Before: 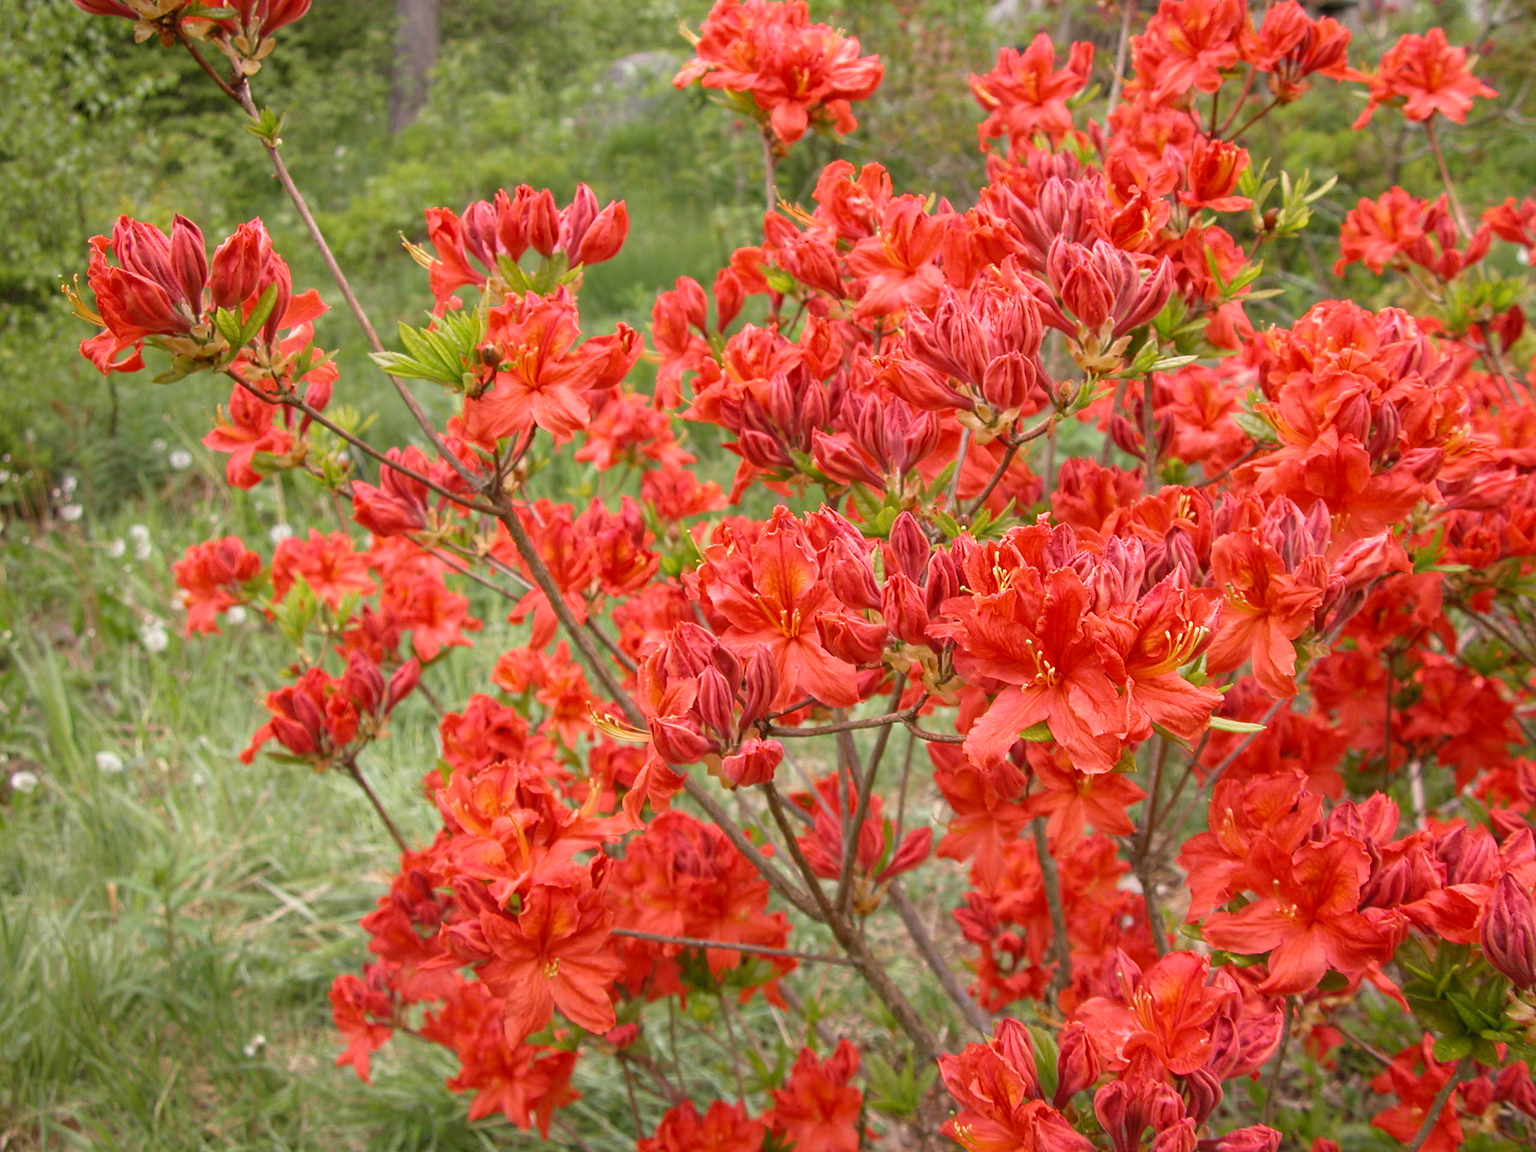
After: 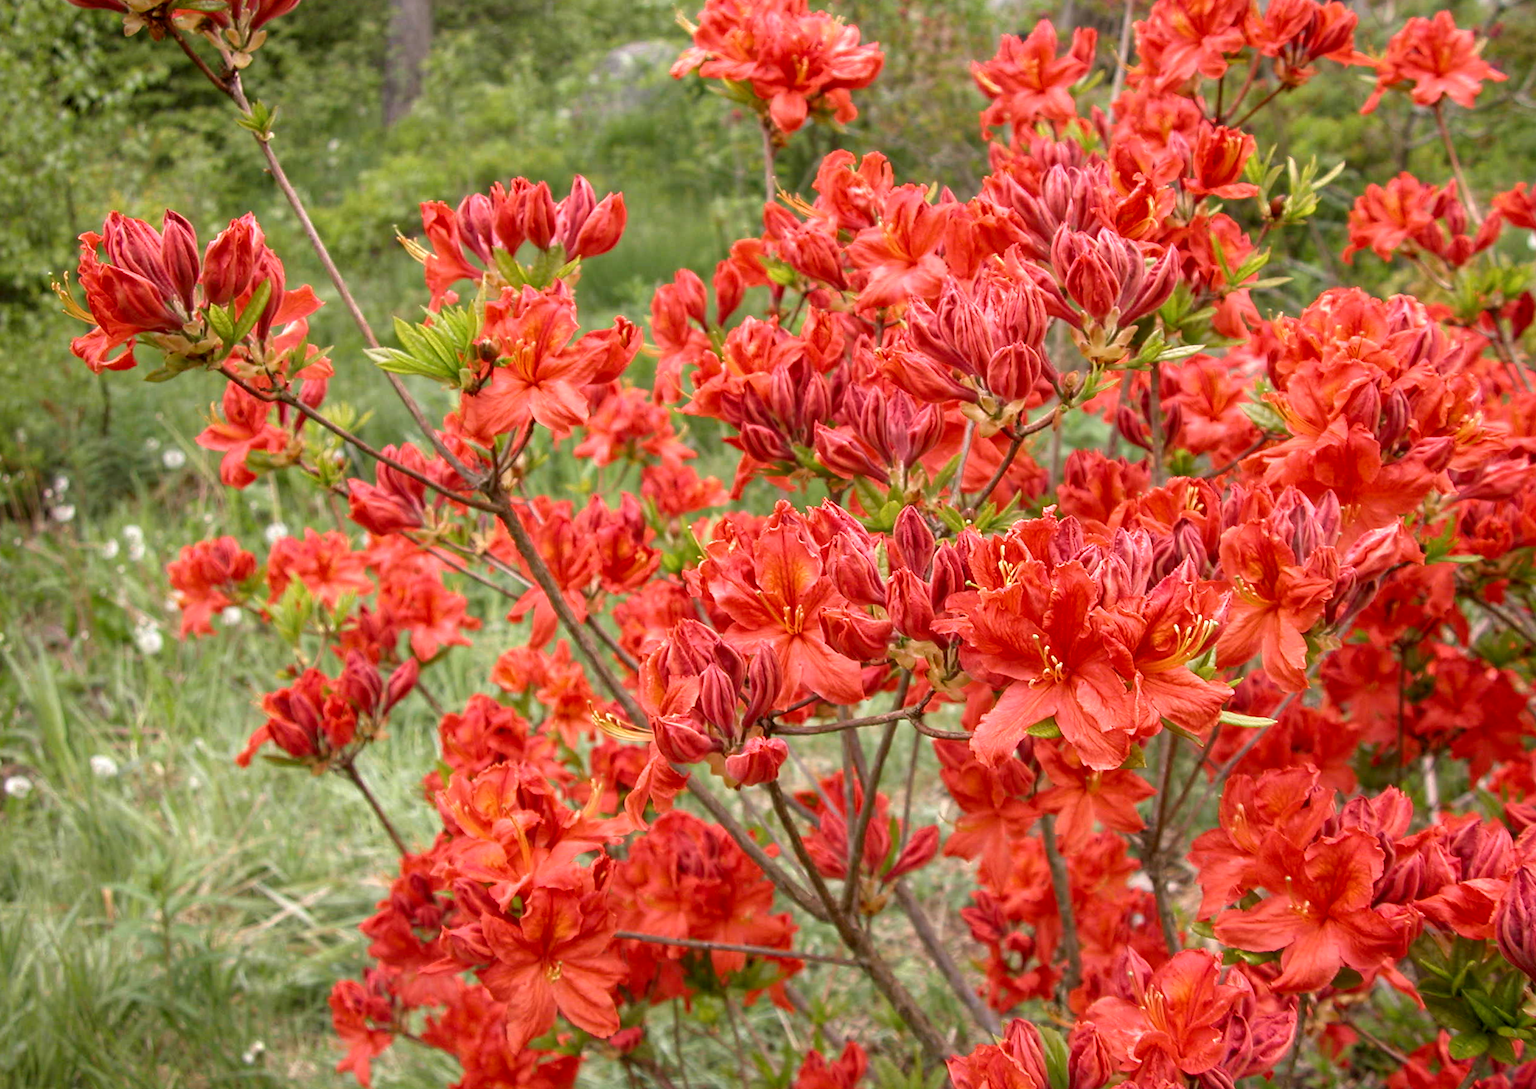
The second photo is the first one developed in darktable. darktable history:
rotate and perspective: rotation -0.45°, automatic cropping original format, crop left 0.008, crop right 0.992, crop top 0.012, crop bottom 0.988
crop: top 0.448%, right 0.264%, bottom 5.045%
local contrast: highlights 25%, shadows 75%, midtone range 0.75
